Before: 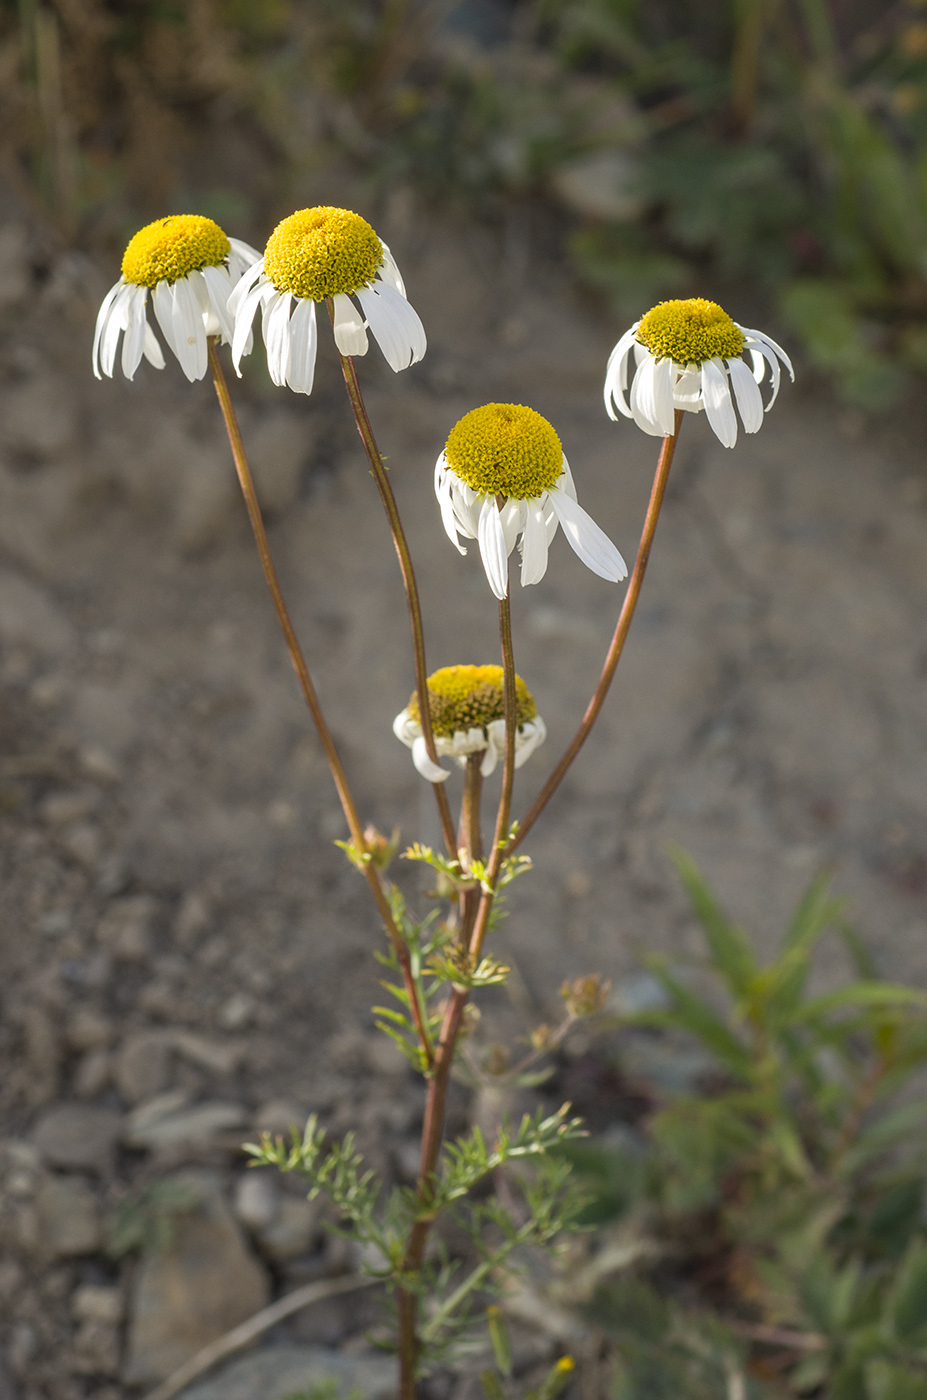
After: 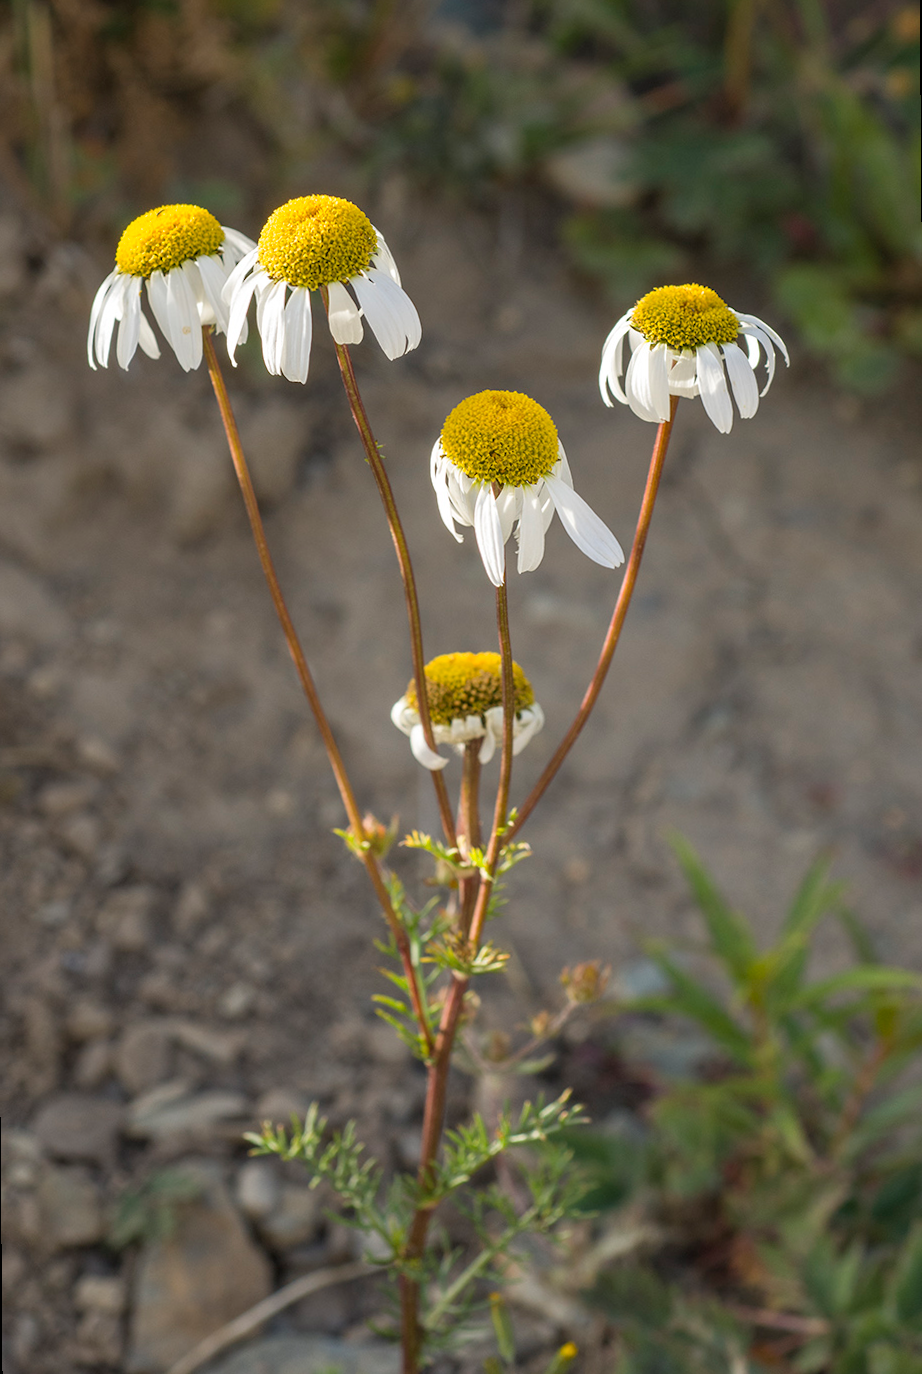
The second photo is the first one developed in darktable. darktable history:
white balance: emerald 1
rotate and perspective: rotation -0.45°, automatic cropping original format, crop left 0.008, crop right 0.992, crop top 0.012, crop bottom 0.988
